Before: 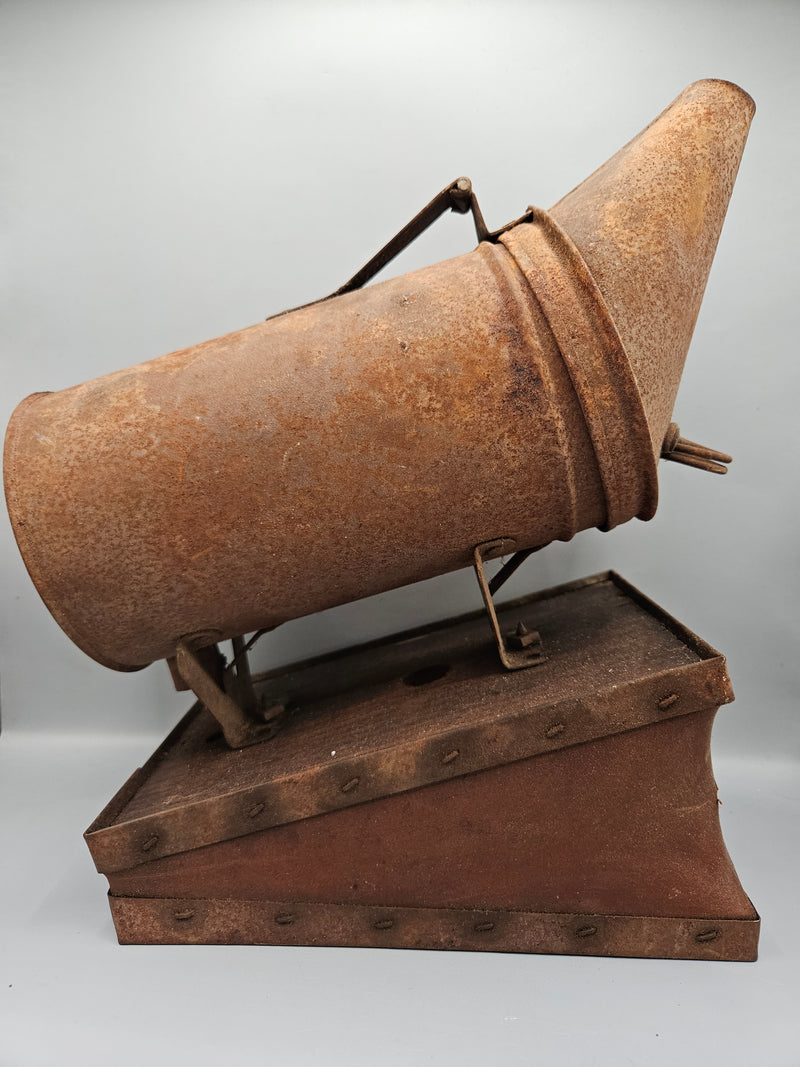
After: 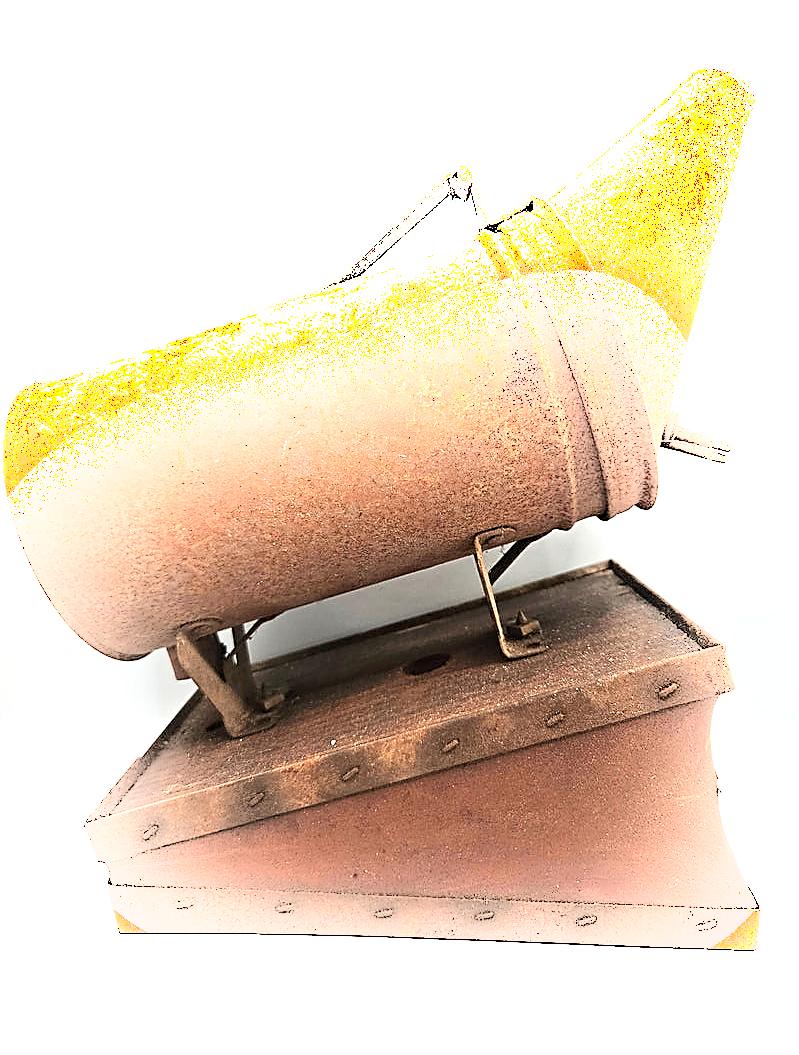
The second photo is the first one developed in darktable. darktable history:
vignetting: brightness -0.233, saturation 0.141
shadows and highlights: shadows -21.3, highlights 100, soften with gaussian
sharpen: radius 1.4, amount 1.25, threshold 0.7
crop: top 1.049%, right 0.001%
exposure: black level correction 0.001, exposure 1.646 EV, compensate exposure bias true, compensate highlight preservation false
